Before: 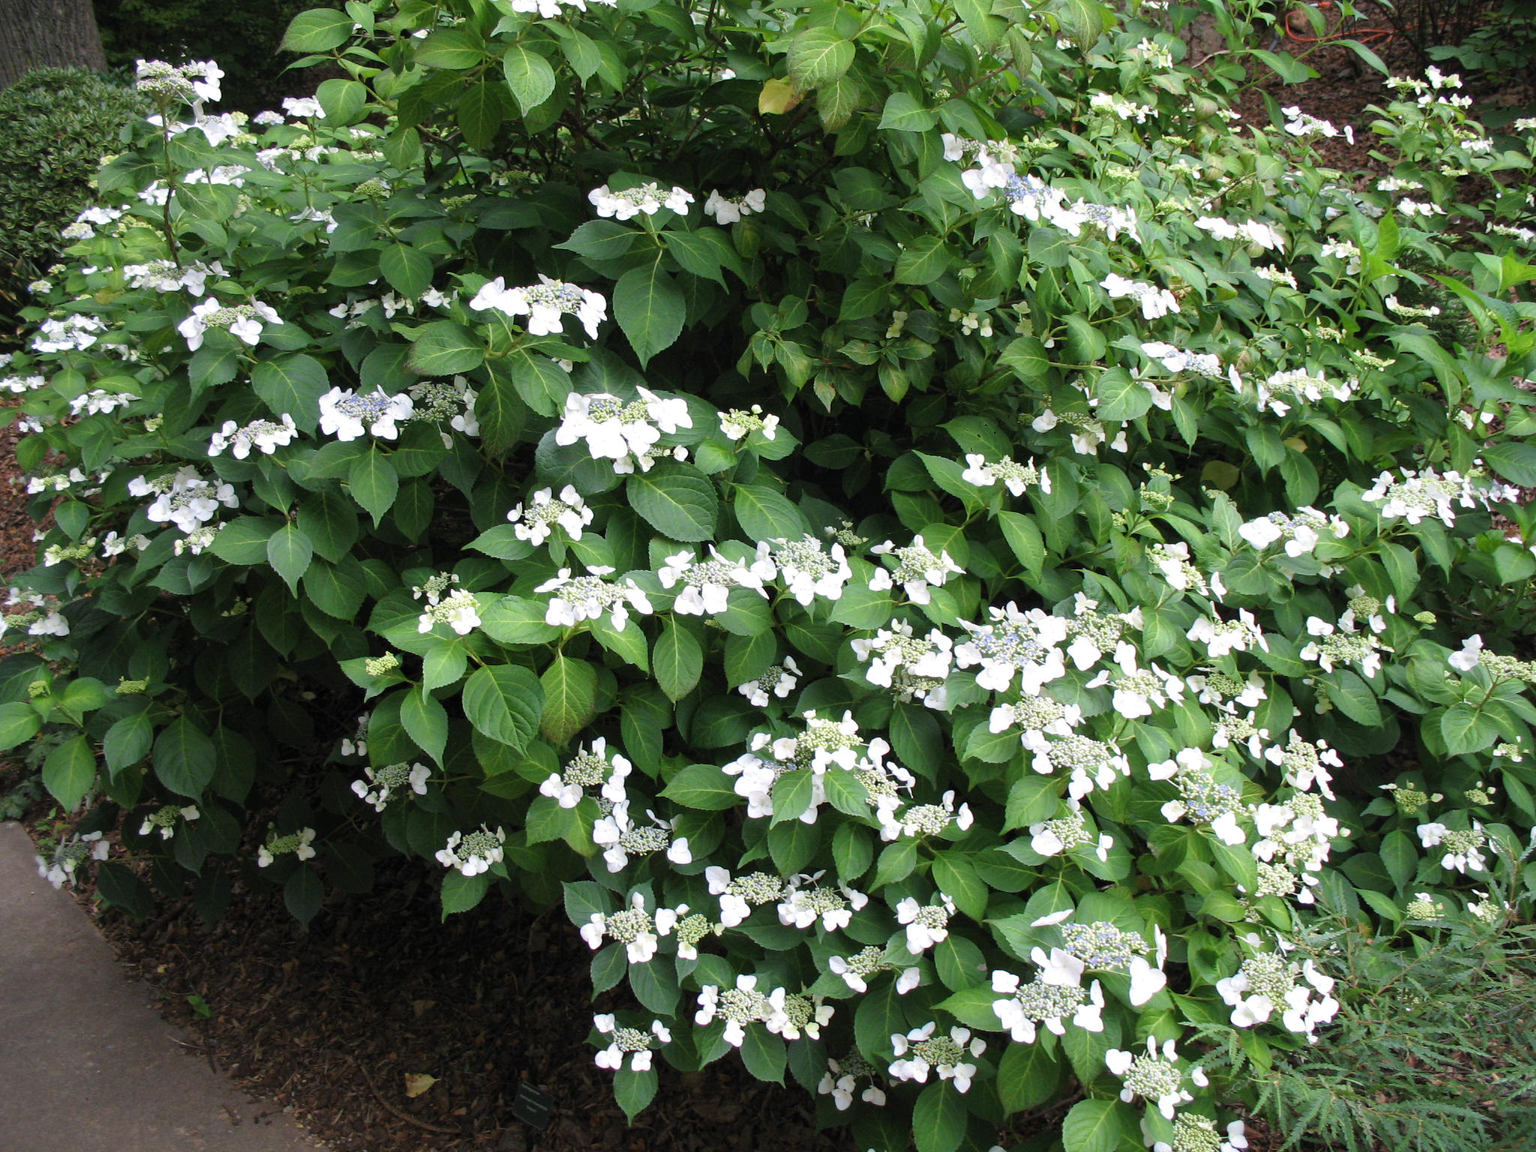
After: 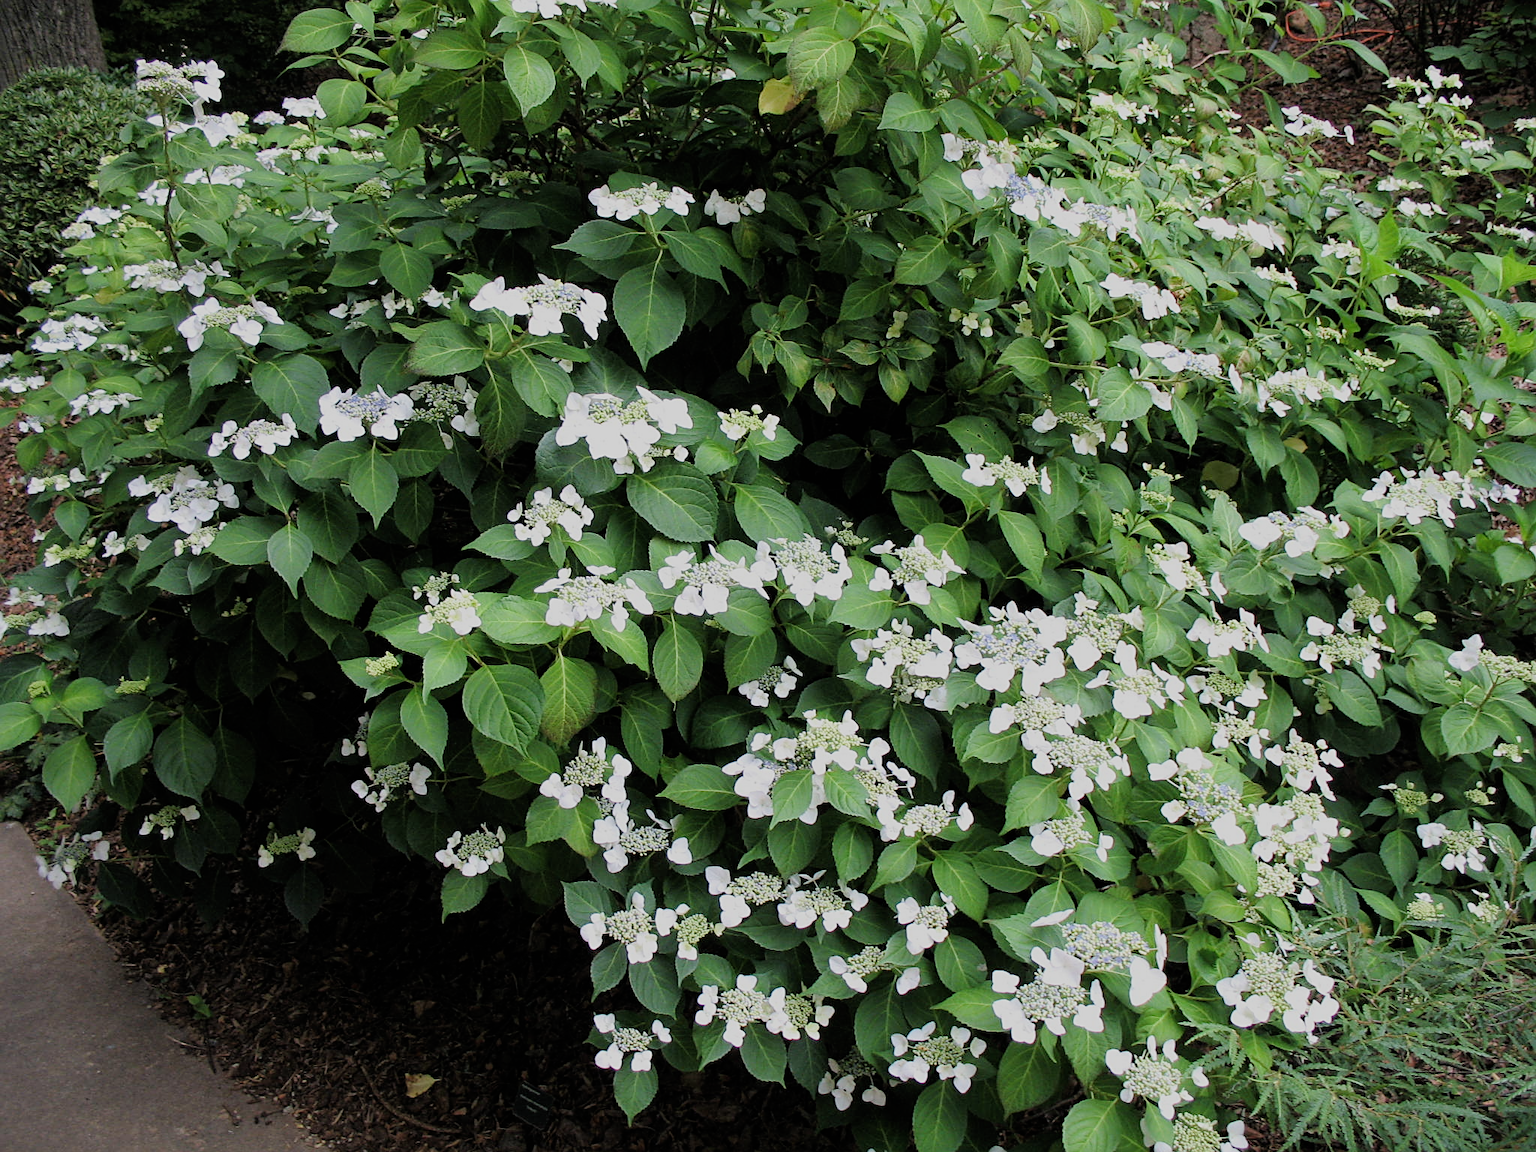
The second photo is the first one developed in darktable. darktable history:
filmic rgb: black relative exposure -7.36 EV, white relative exposure 5.06 EV, hardness 3.19
sharpen: on, module defaults
